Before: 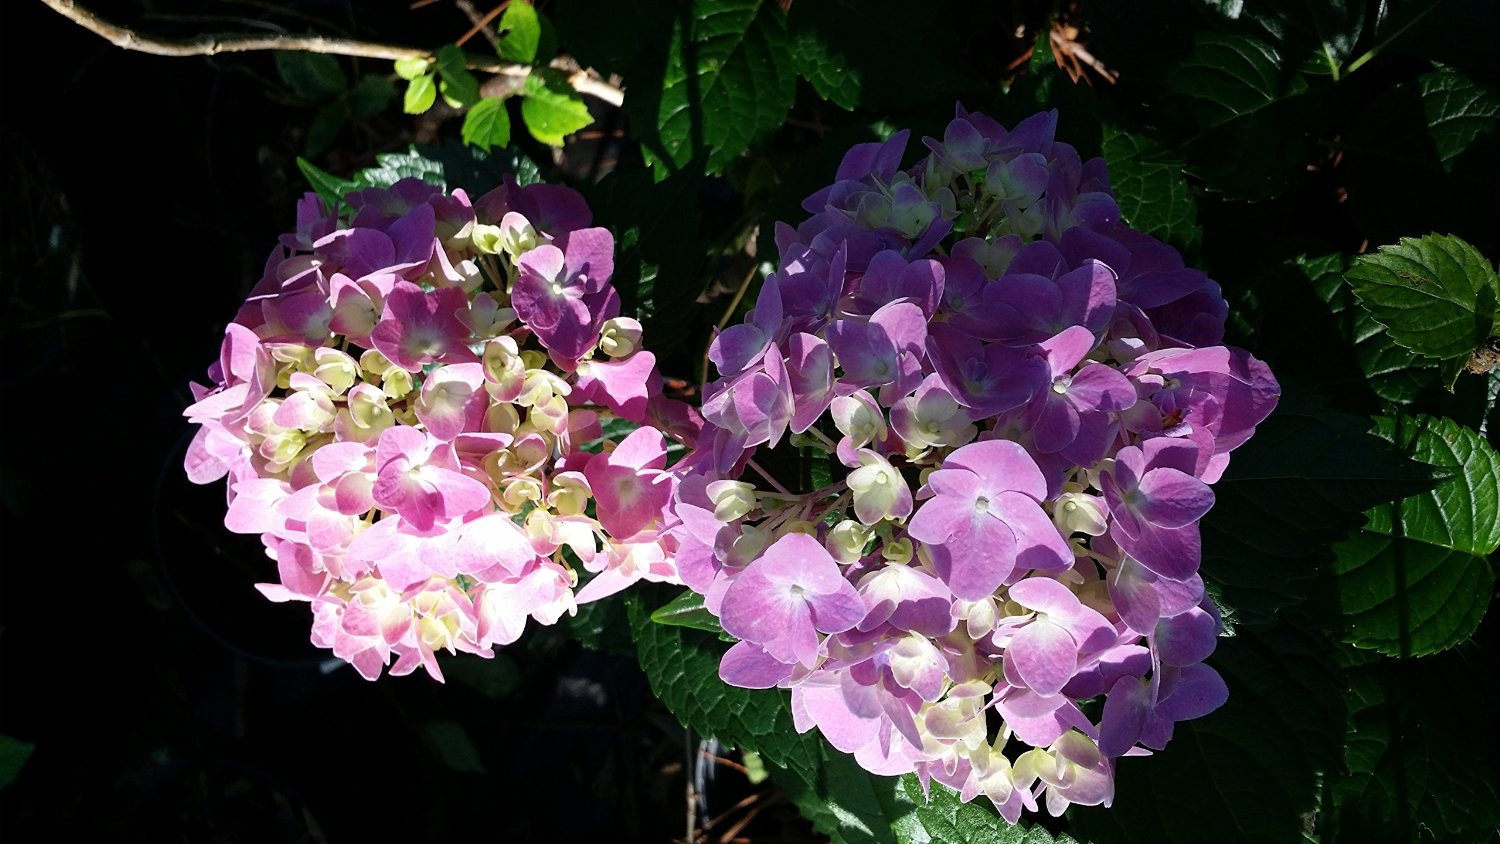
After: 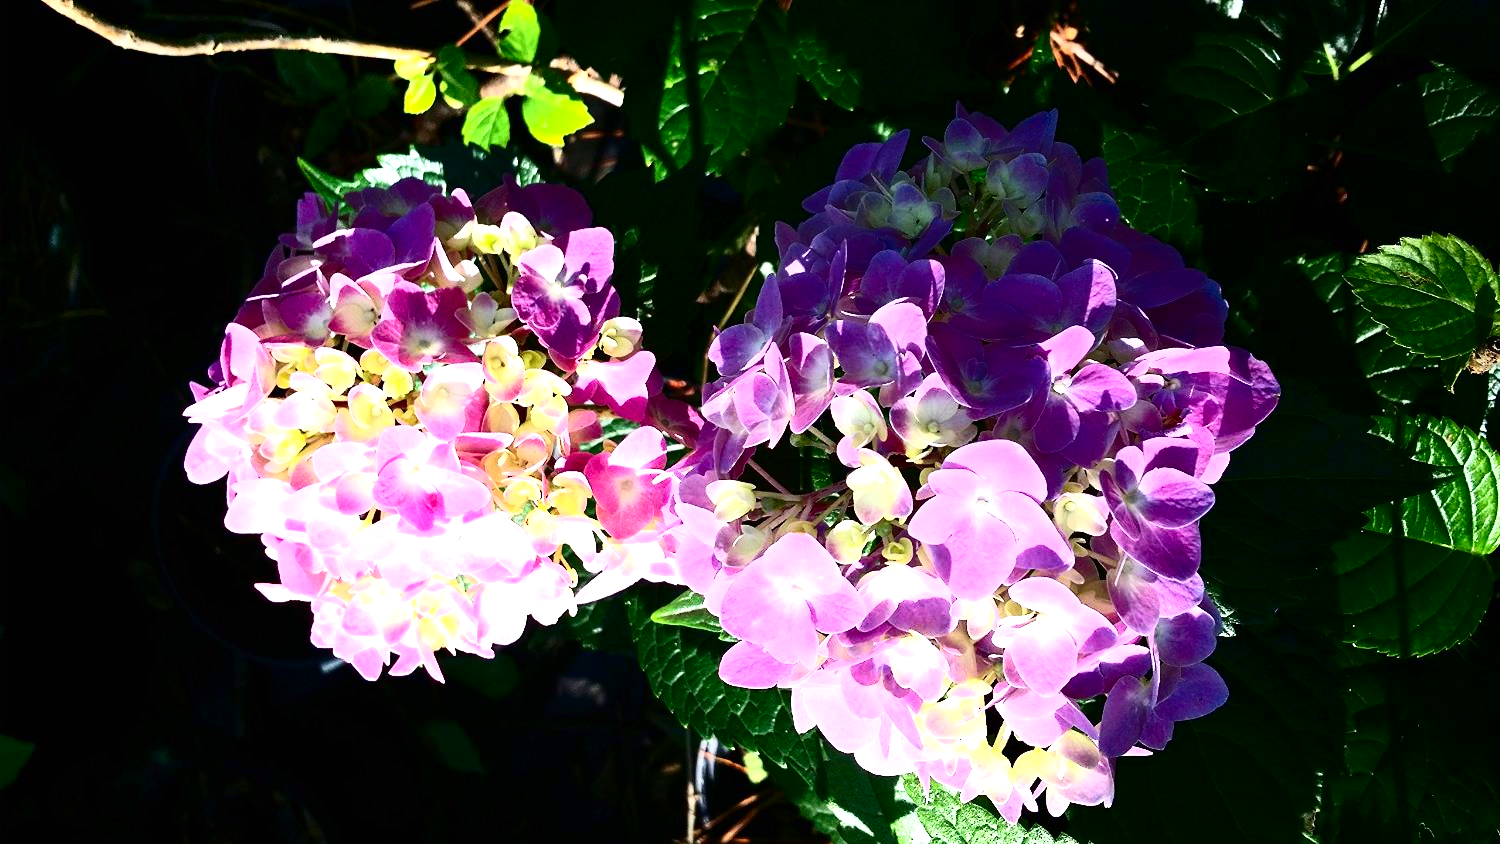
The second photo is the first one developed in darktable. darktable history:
color zones: curves: ch0 [(0.25, 0.5) (0.463, 0.627) (0.484, 0.637) (0.75, 0.5)]
contrast brightness saturation: contrast 0.407, brightness 0.054, saturation 0.258
exposure: black level correction 0, exposure 1 EV, compensate highlight preservation false
